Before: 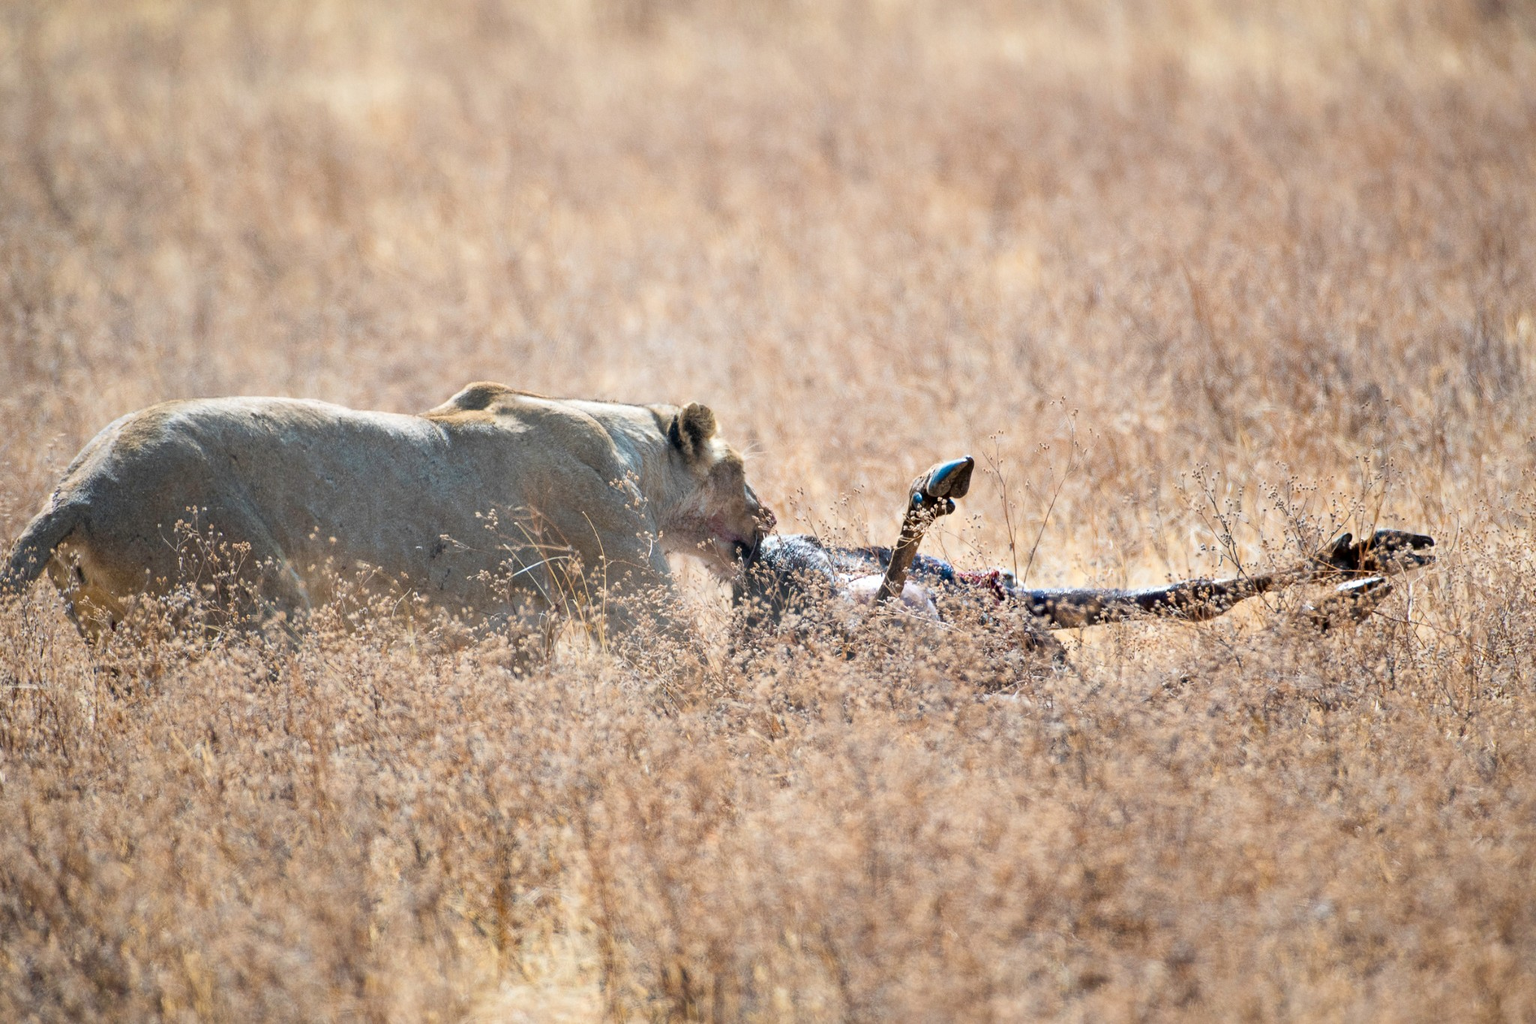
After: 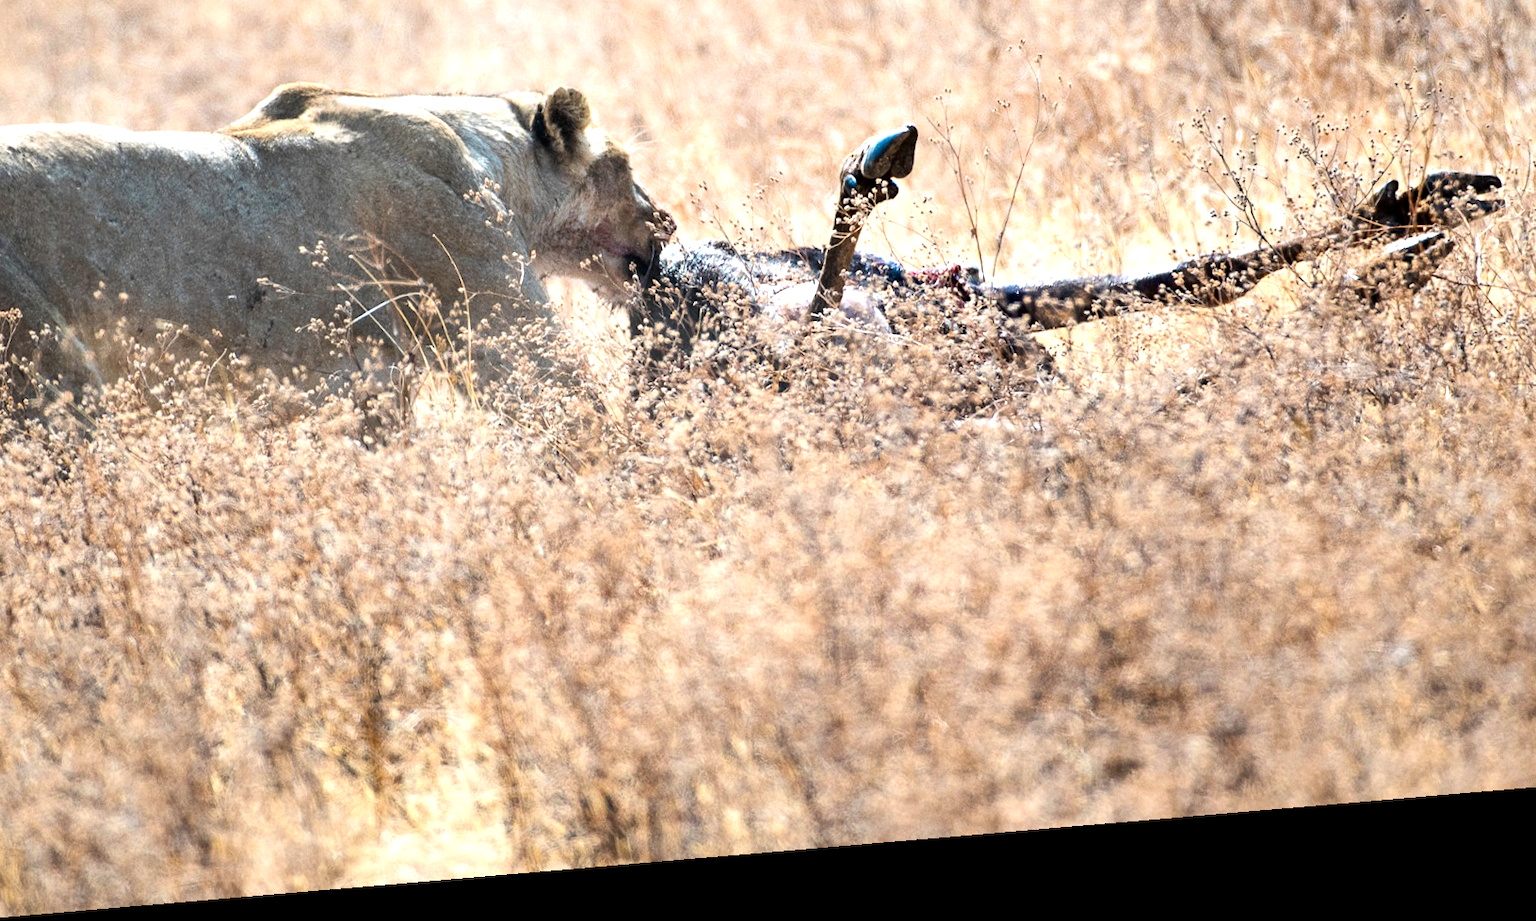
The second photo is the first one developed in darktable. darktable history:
crop and rotate: left 17.299%, top 35.115%, right 7.015%, bottom 1.024%
rotate and perspective: rotation -4.86°, automatic cropping off
white balance: emerald 1
tone equalizer: -8 EV -0.75 EV, -7 EV -0.7 EV, -6 EV -0.6 EV, -5 EV -0.4 EV, -3 EV 0.4 EV, -2 EV 0.6 EV, -1 EV 0.7 EV, +0 EV 0.75 EV, edges refinement/feathering 500, mask exposure compensation -1.57 EV, preserve details no
